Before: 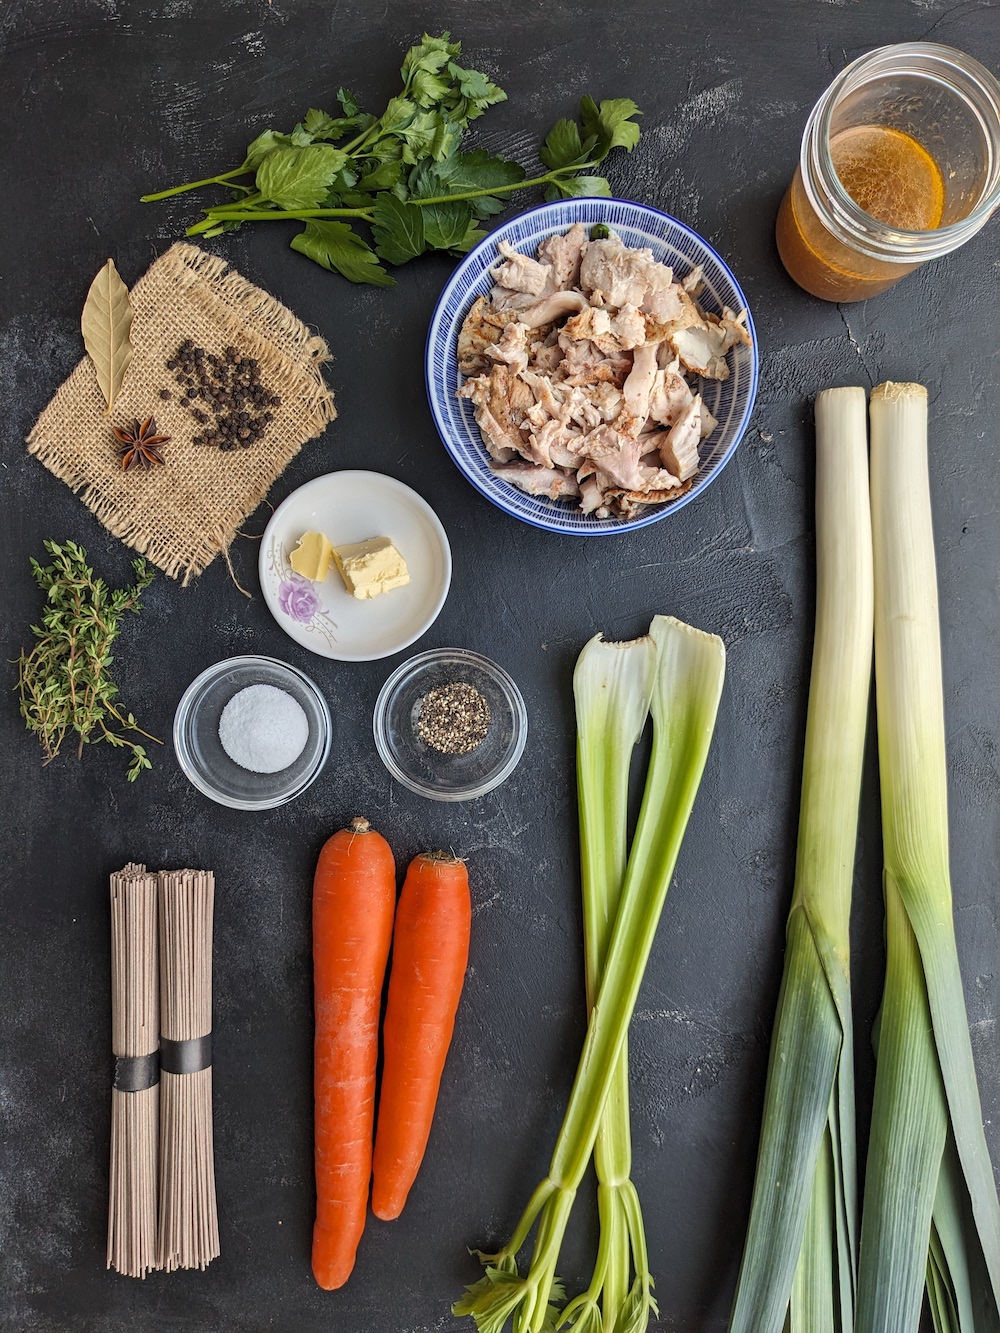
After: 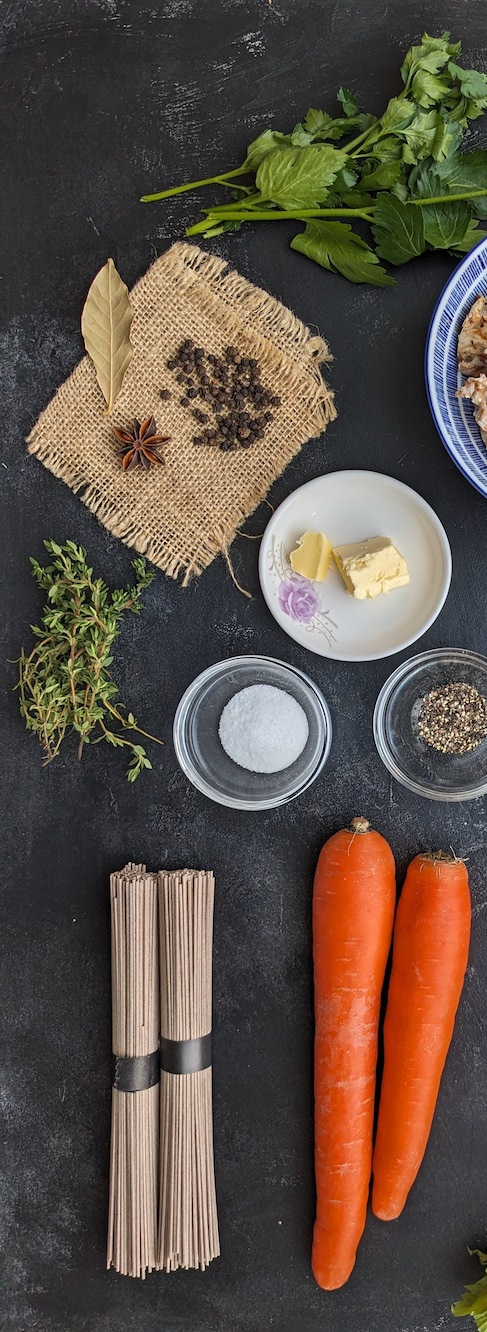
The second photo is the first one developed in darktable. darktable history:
crop and rotate: left 0.036%, right 51.239%
